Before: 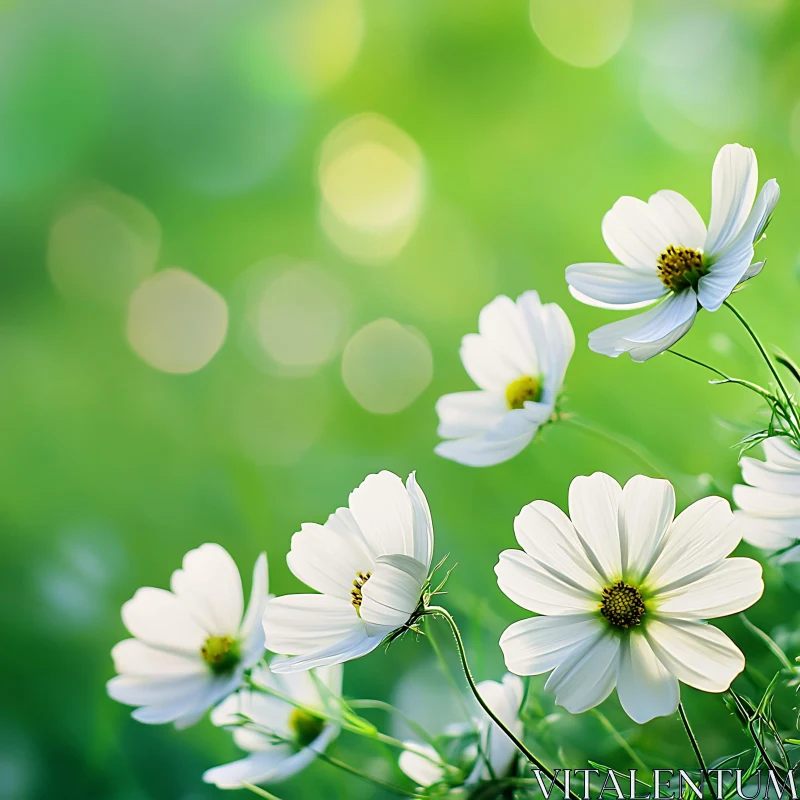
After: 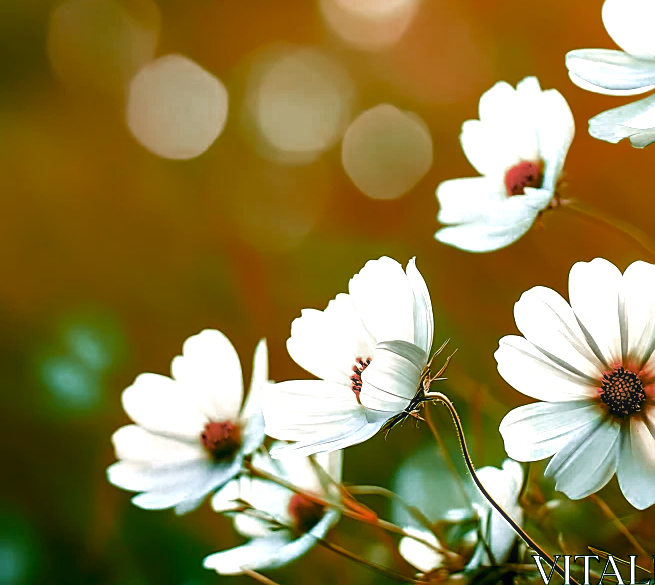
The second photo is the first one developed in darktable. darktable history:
crop: top 26.831%, right 18.039%
sharpen: on, module defaults
tone equalizer: -8 EV -0.788 EV, -7 EV -0.666 EV, -6 EV -0.584 EV, -5 EV -0.375 EV, -3 EV 0.404 EV, -2 EV 0.6 EV, -1 EV 0.69 EV, +0 EV 0.766 EV, edges refinement/feathering 500, mask exposure compensation -1.57 EV, preserve details no
exposure: black level correction 0.013, compensate highlight preservation false
local contrast: on, module defaults
color zones: curves: ch0 [(0, 0.299) (0.25, 0.383) (0.456, 0.352) (0.736, 0.571)]; ch1 [(0, 0.63) (0.151, 0.568) (0.254, 0.416) (0.47, 0.558) (0.732, 0.37) (0.909, 0.492)]; ch2 [(0.004, 0.604) (0.158, 0.443) (0.257, 0.403) (0.761, 0.468)], mix 101.58%
